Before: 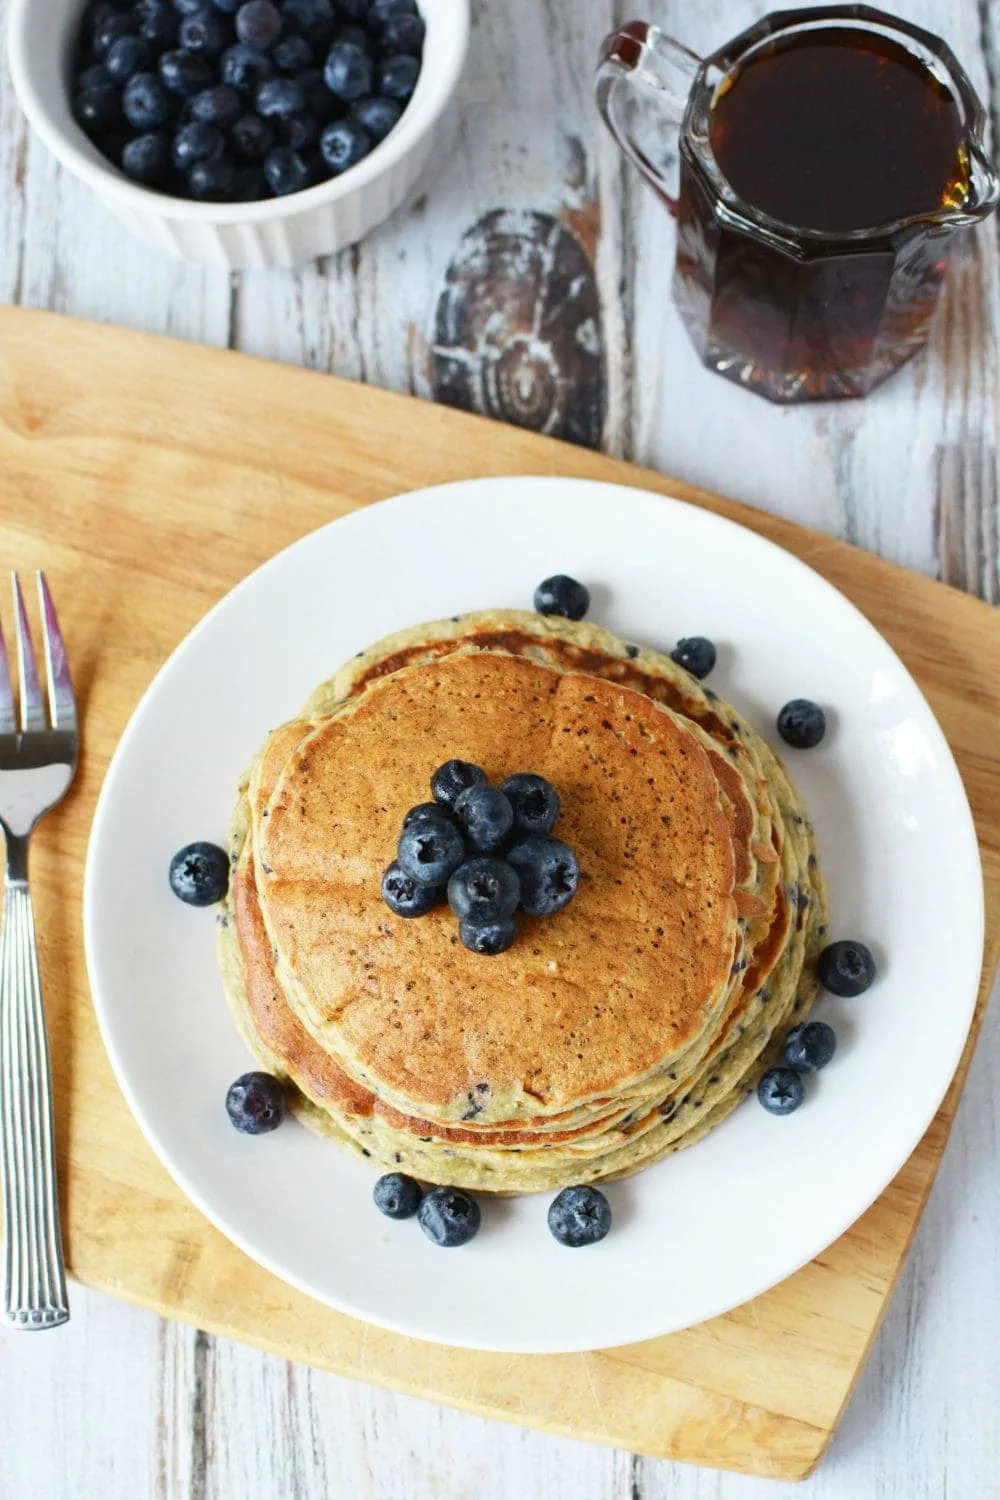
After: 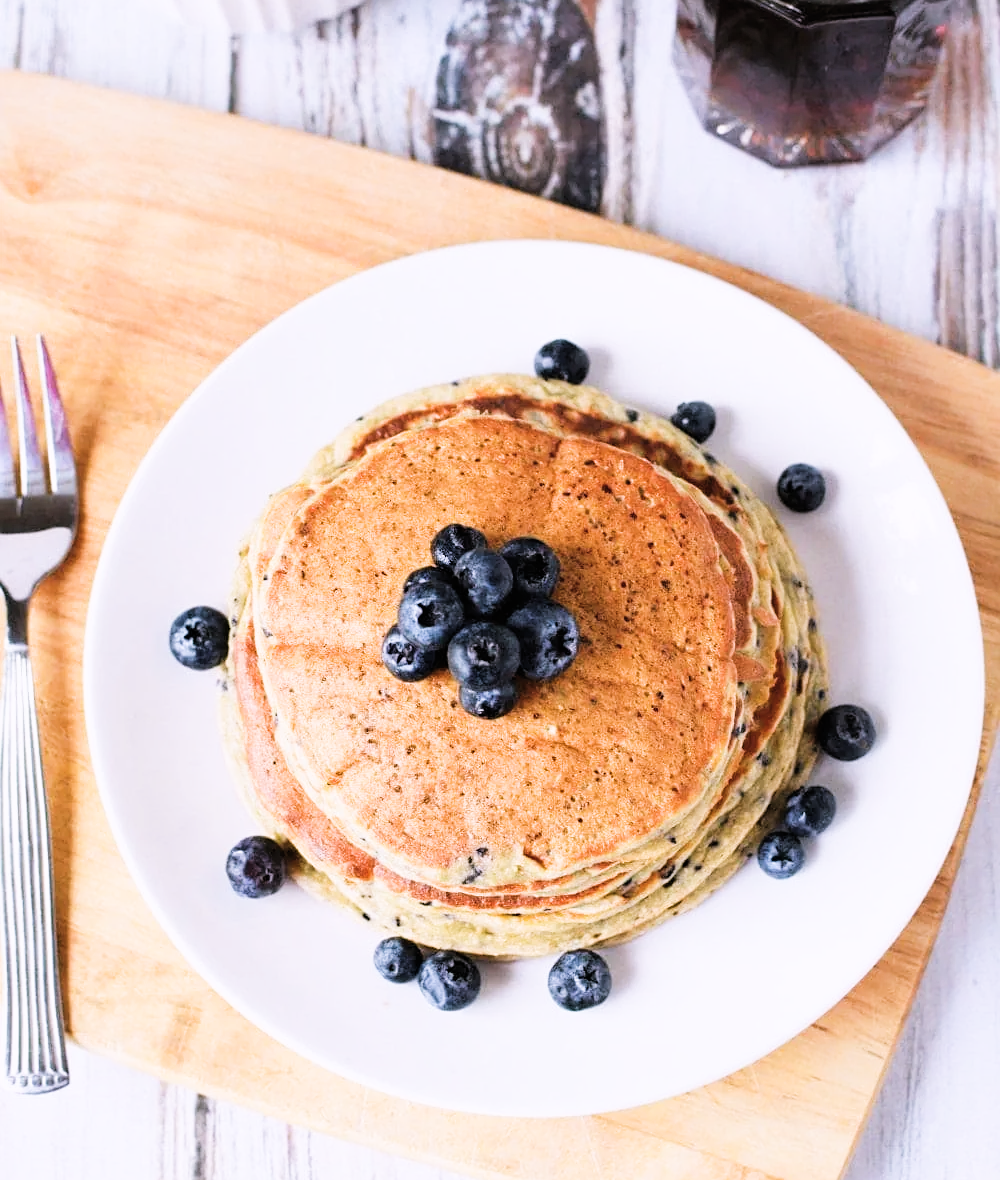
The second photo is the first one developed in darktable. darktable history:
white balance: red 1.066, blue 1.119
exposure: black level correction -0.005, exposure 0.622 EV, compensate highlight preservation false
sharpen: amount 0.2
crop and rotate: top 15.774%, bottom 5.506%
filmic rgb: black relative exposure -5 EV, white relative exposure 3.5 EV, hardness 3.19, contrast 1.2, highlights saturation mix -50%
